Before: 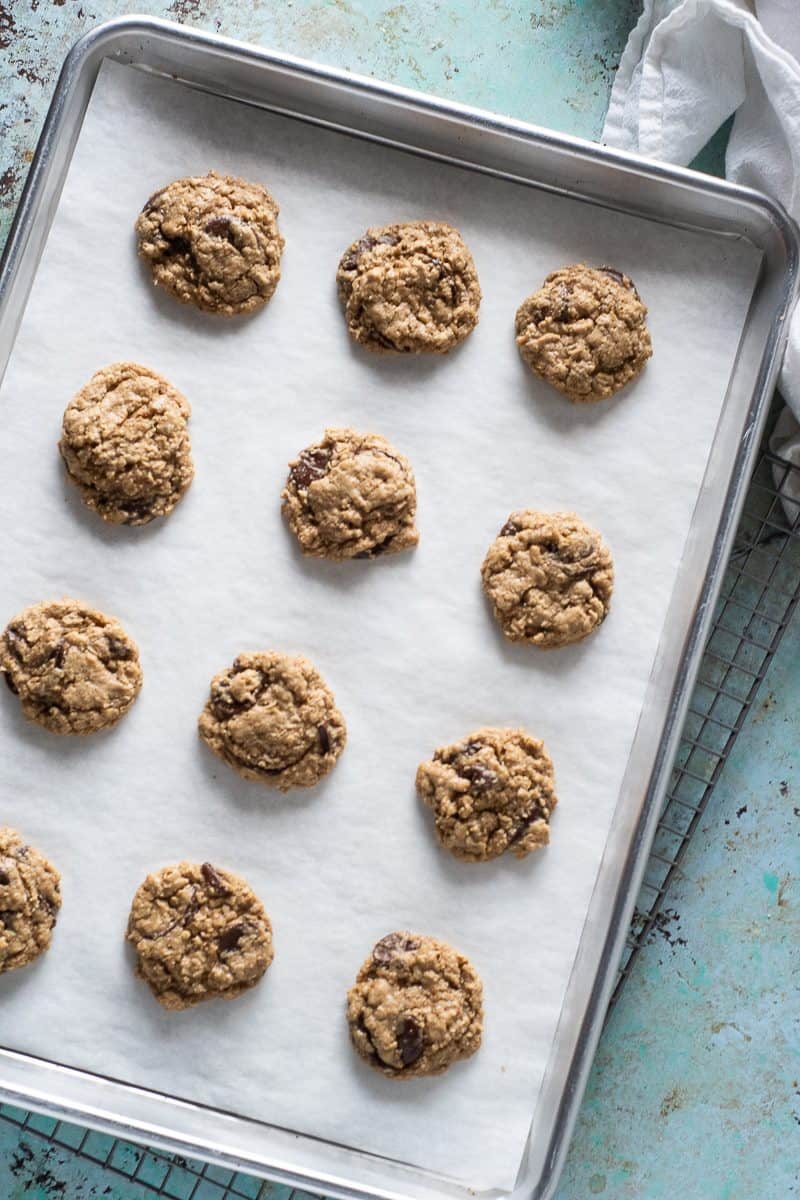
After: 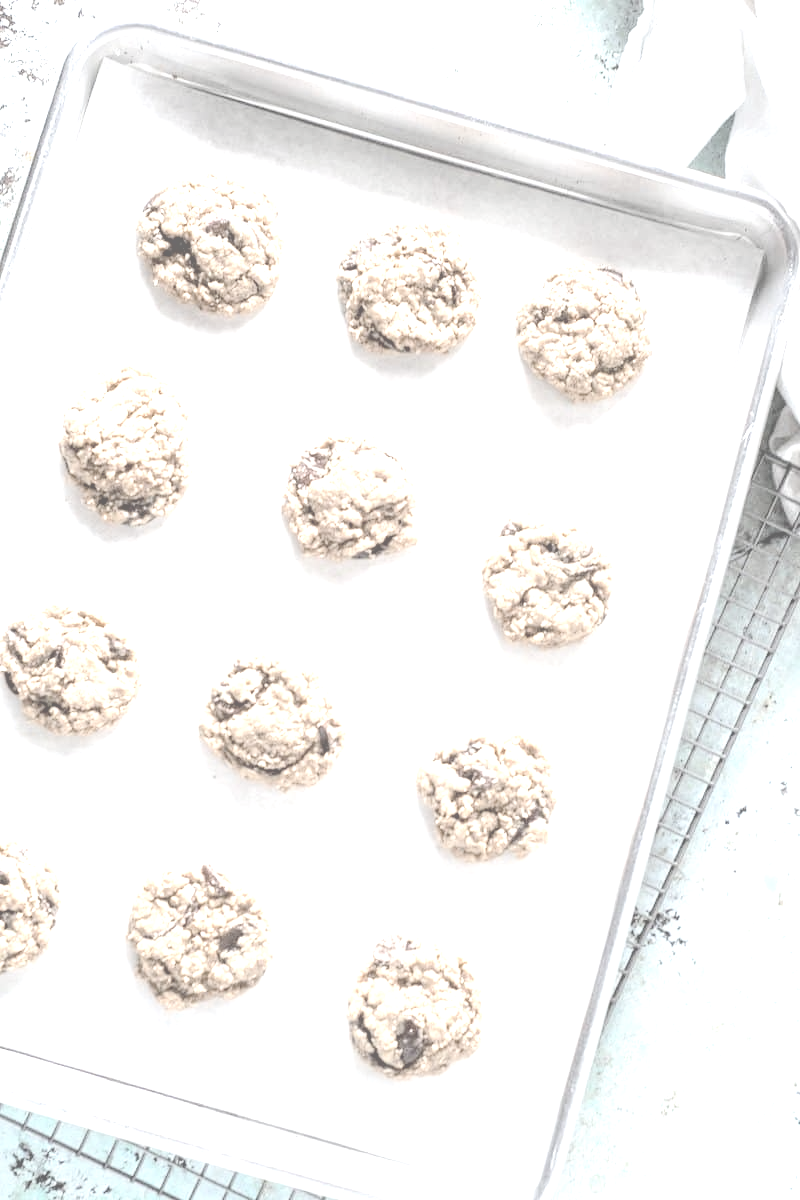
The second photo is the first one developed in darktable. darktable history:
tone equalizer: -8 EV -1.08 EV, -7 EV -1.01 EV, -6 EV -0.867 EV, -5 EV -0.578 EV, -3 EV 0.578 EV, -2 EV 0.867 EV, -1 EV 1.01 EV, +0 EV 1.08 EV, edges refinement/feathering 500, mask exposure compensation -1.57 EV, preserve details no
contrast brightness saturation: contrast -0.32, brightness 0.75, saturation -0.78
exposure: black level correction 0.005, exposure 2.084 EV, compensate highlight preservation false
local contrast: on, module defaults
